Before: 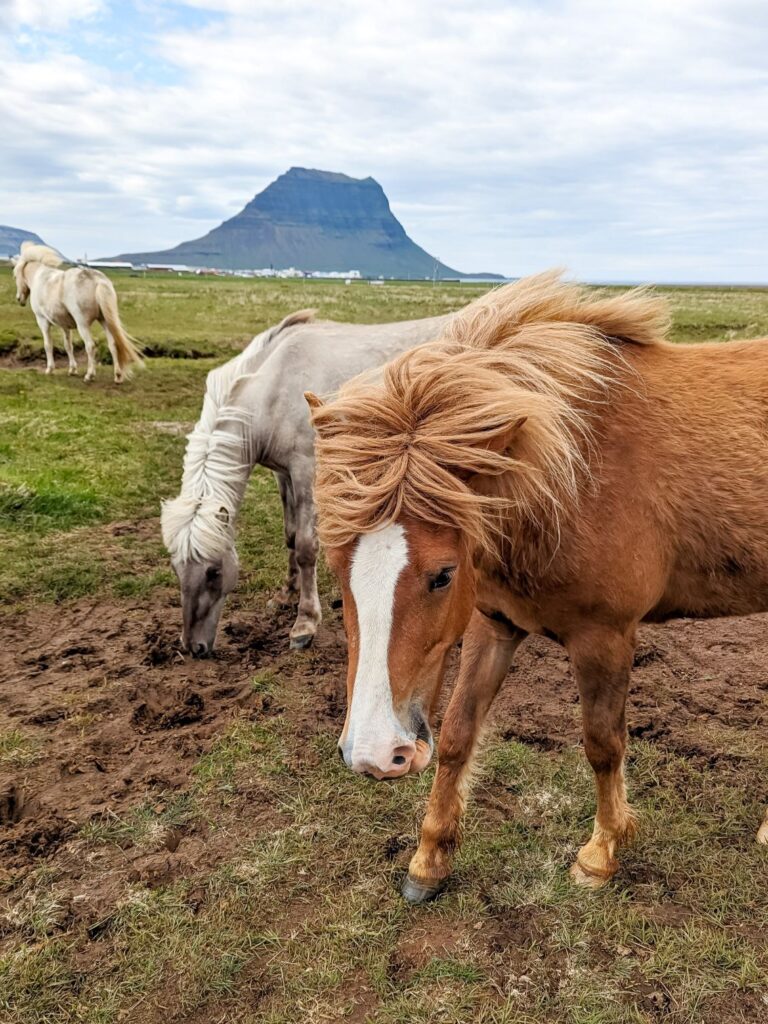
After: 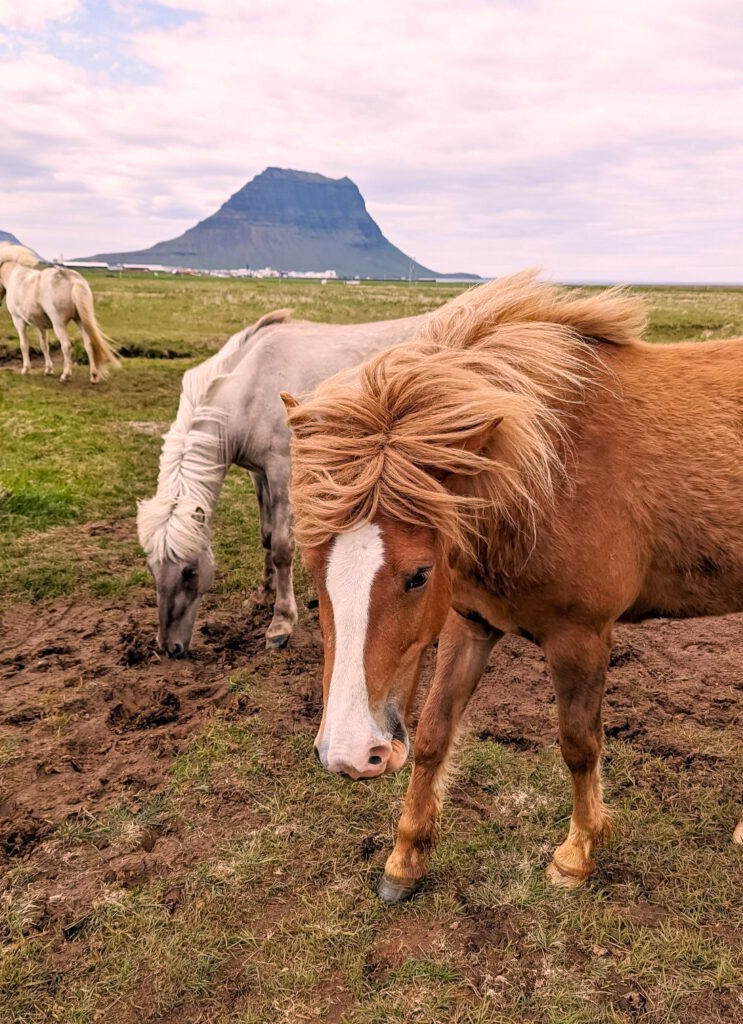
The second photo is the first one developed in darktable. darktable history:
crop and rotate: left 3.238%
color correction: highlights a* 12.23, highlights b* 5.41
